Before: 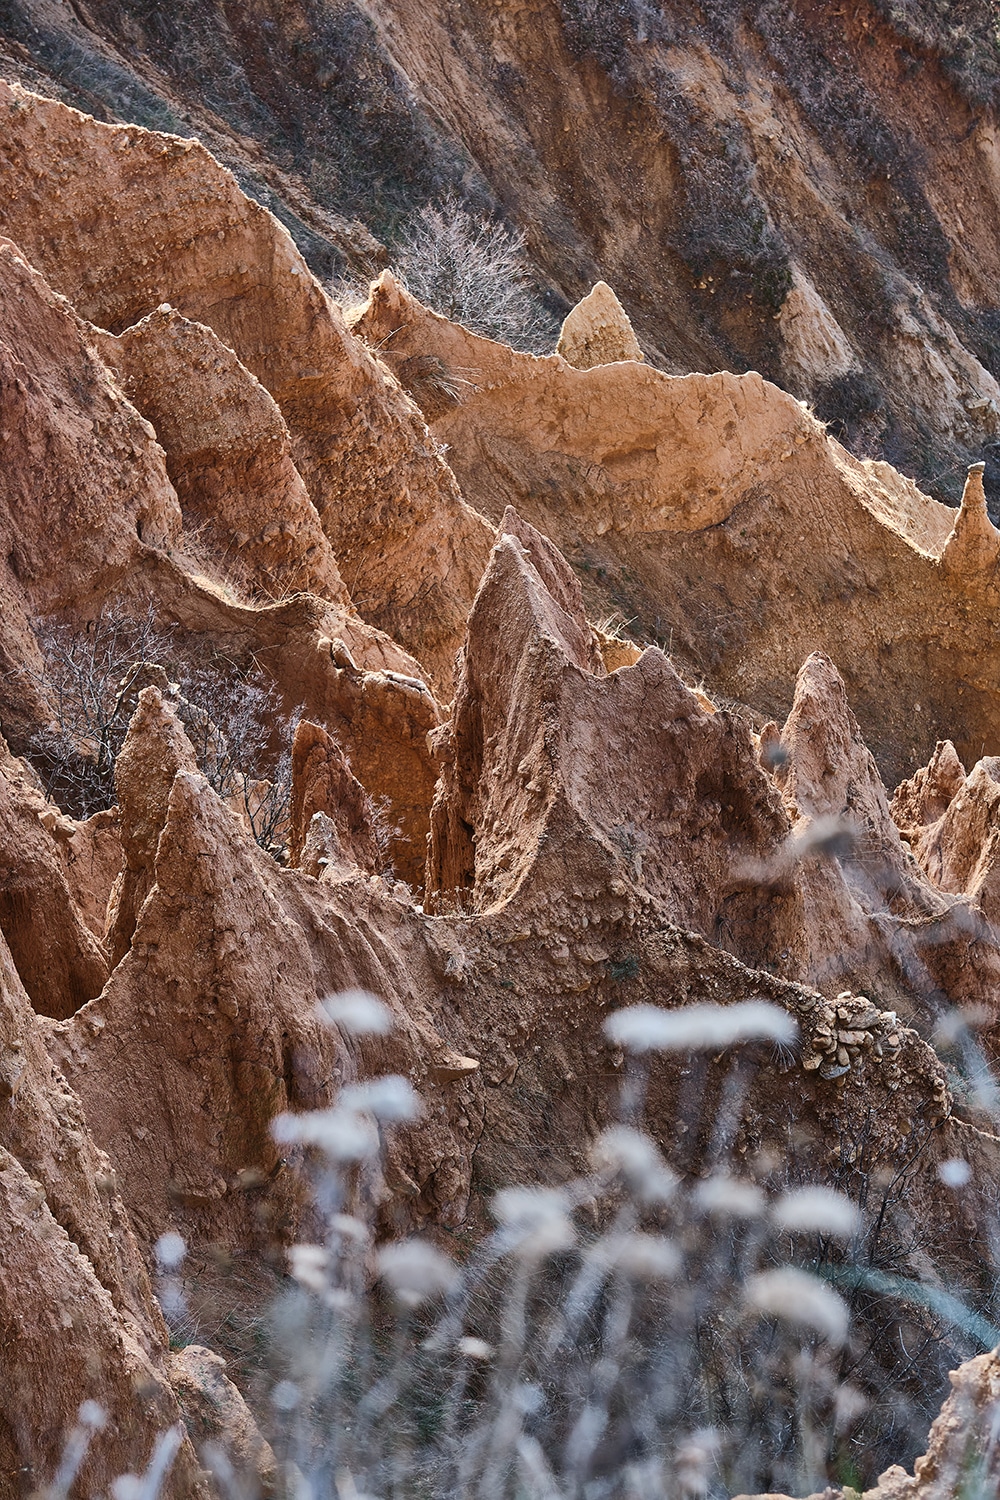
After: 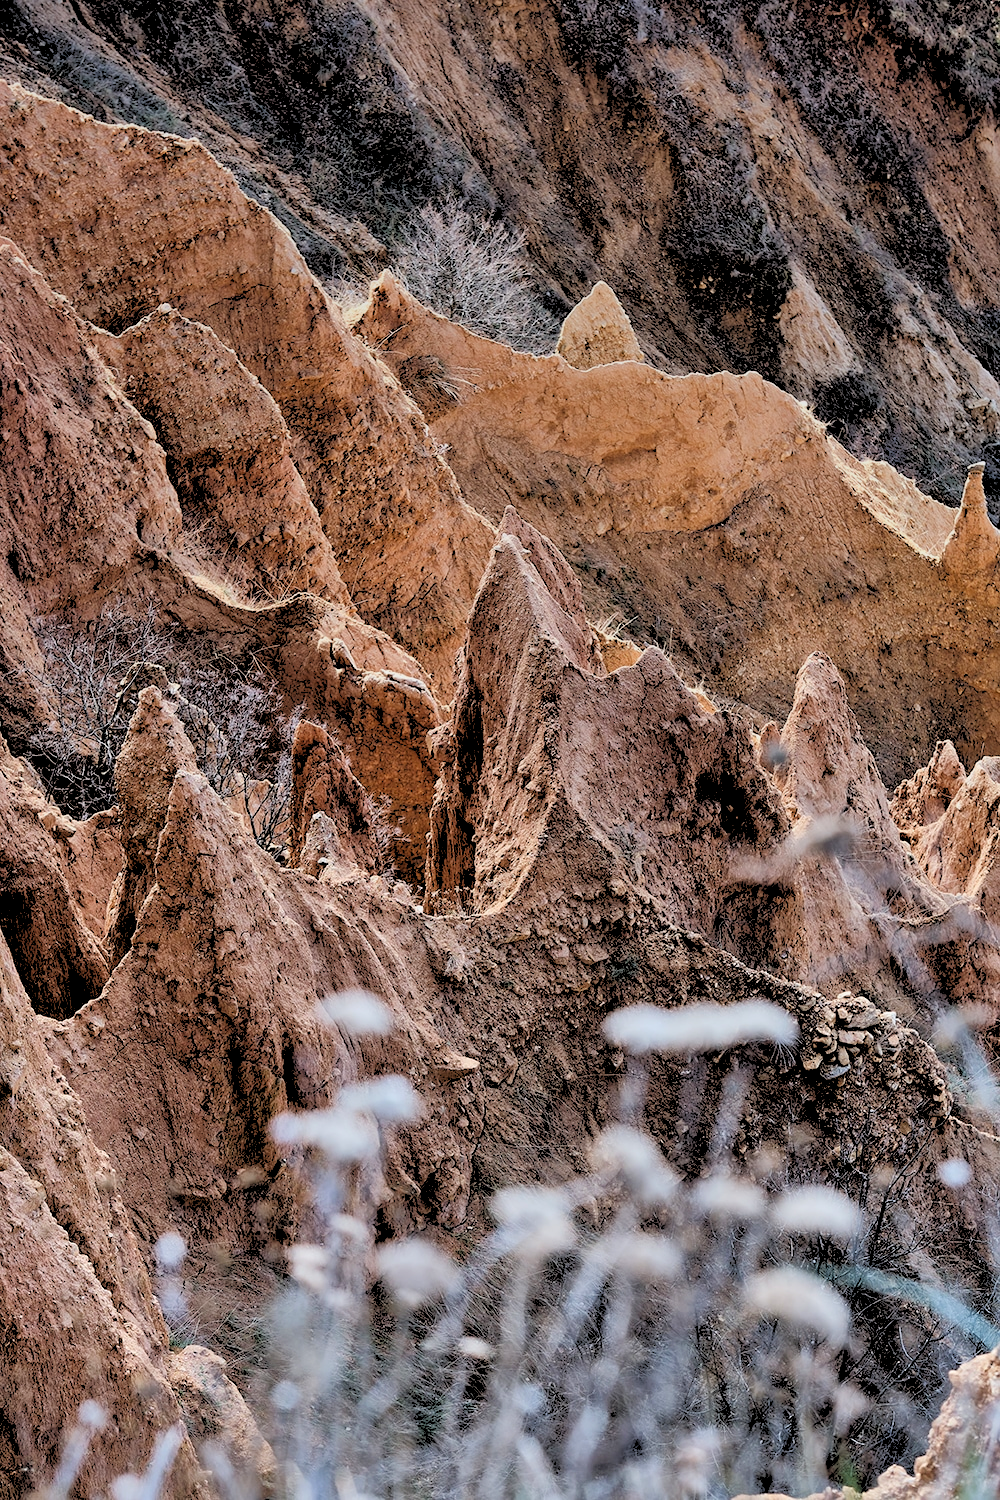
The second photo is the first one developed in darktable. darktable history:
rgb levels: levels [[0.027, 0.429, 0.996], [0, 0.5, 1], [0, 0.5, 1]]
graduated density: on, module defaults
